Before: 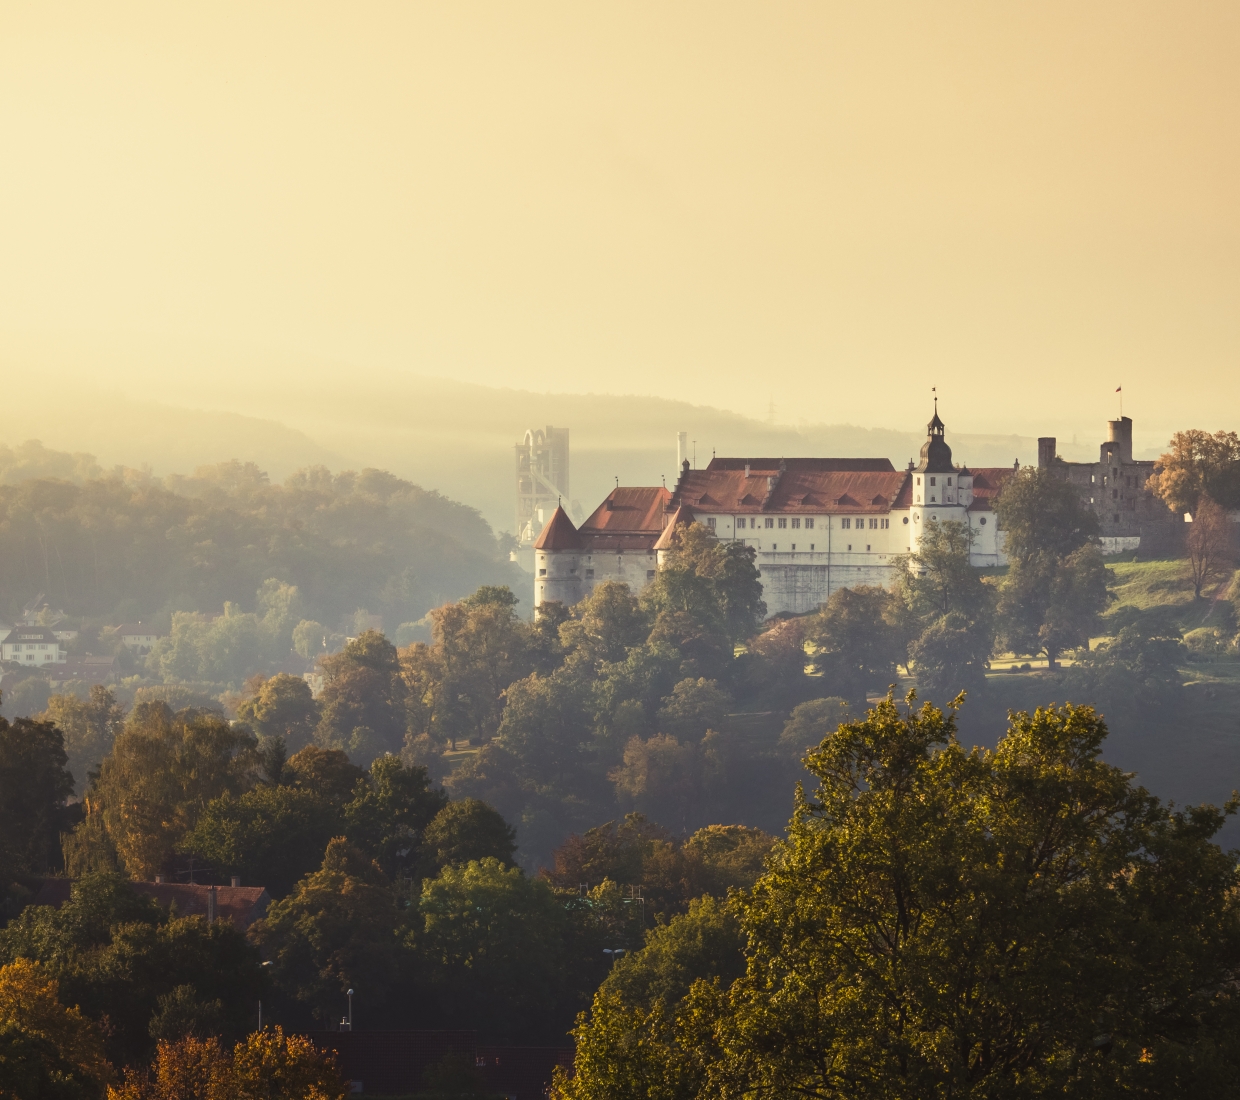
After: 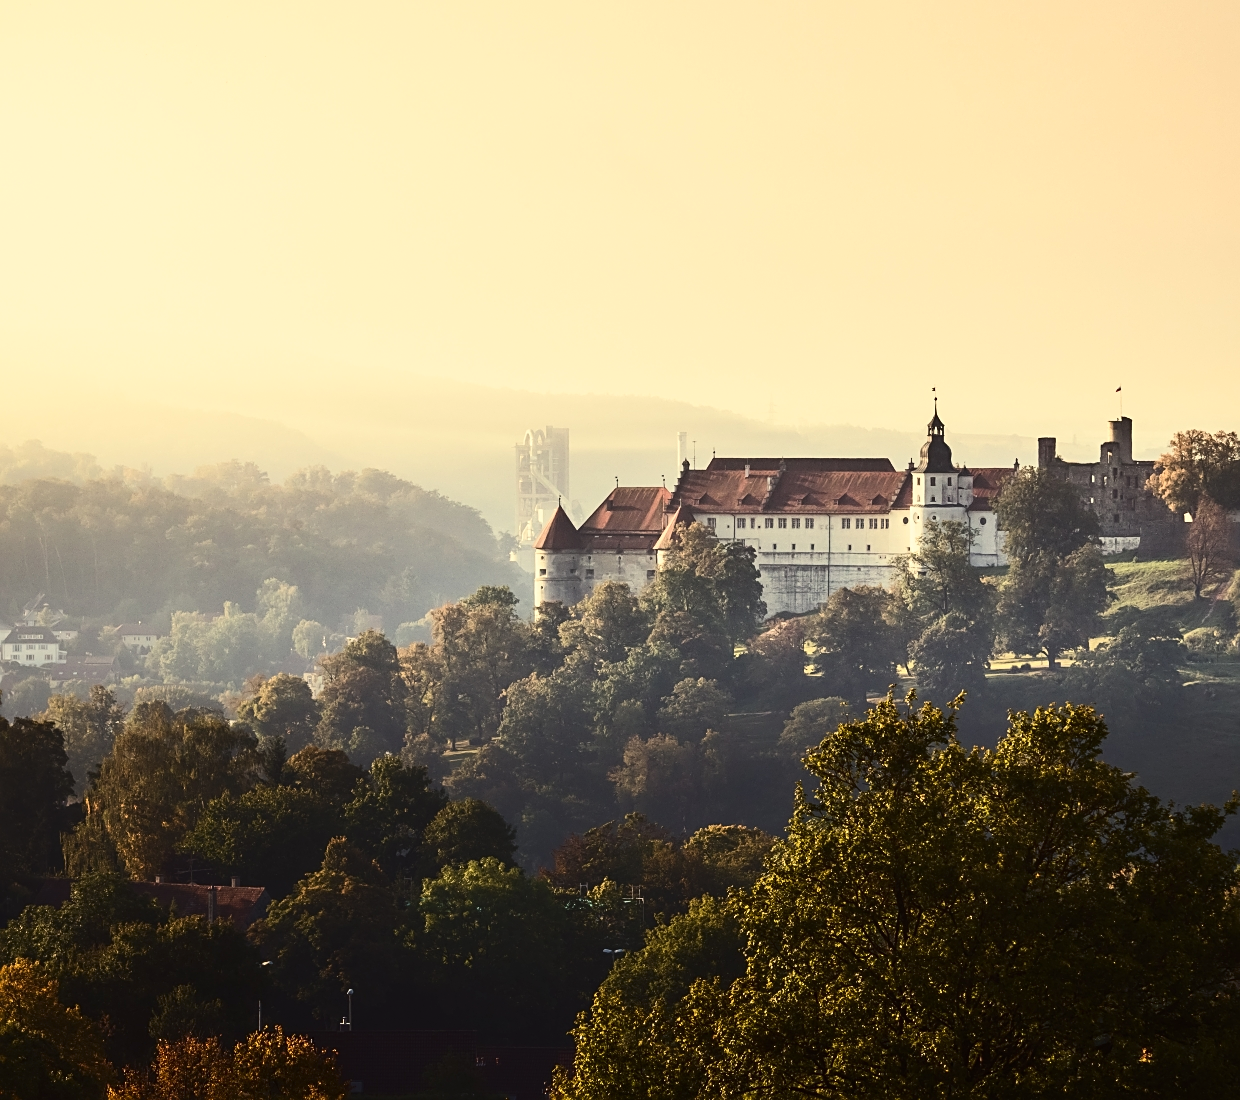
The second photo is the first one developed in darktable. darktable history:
sharpen: amount 0.594
contrast brightness saturation: contrast 0.294
